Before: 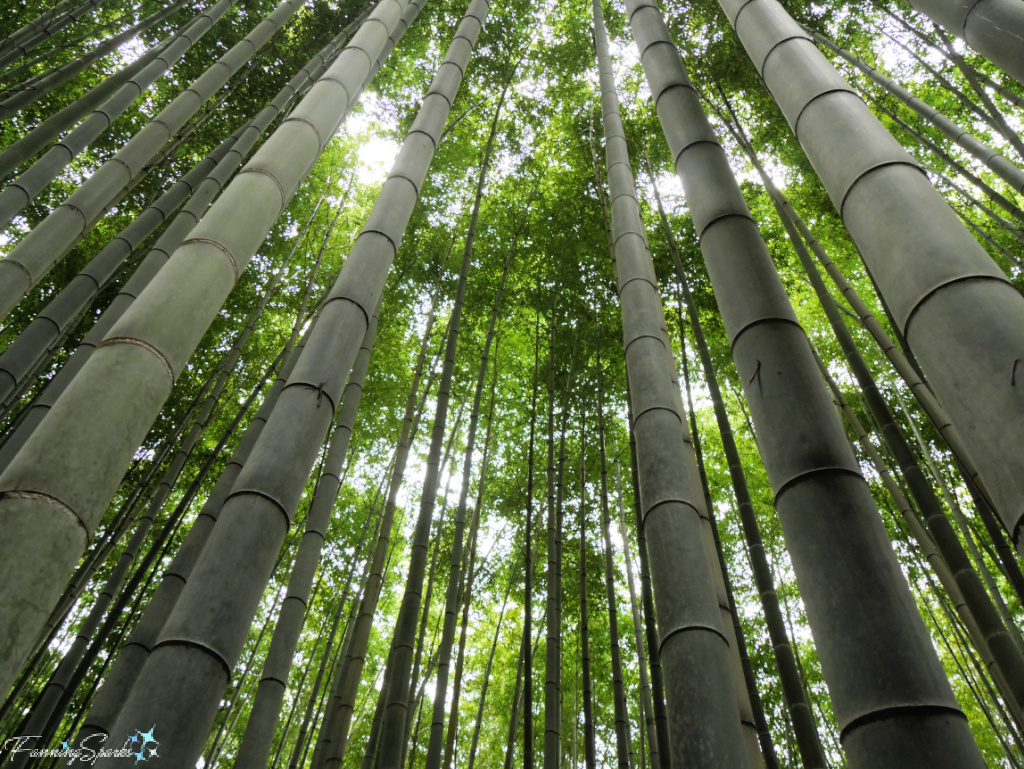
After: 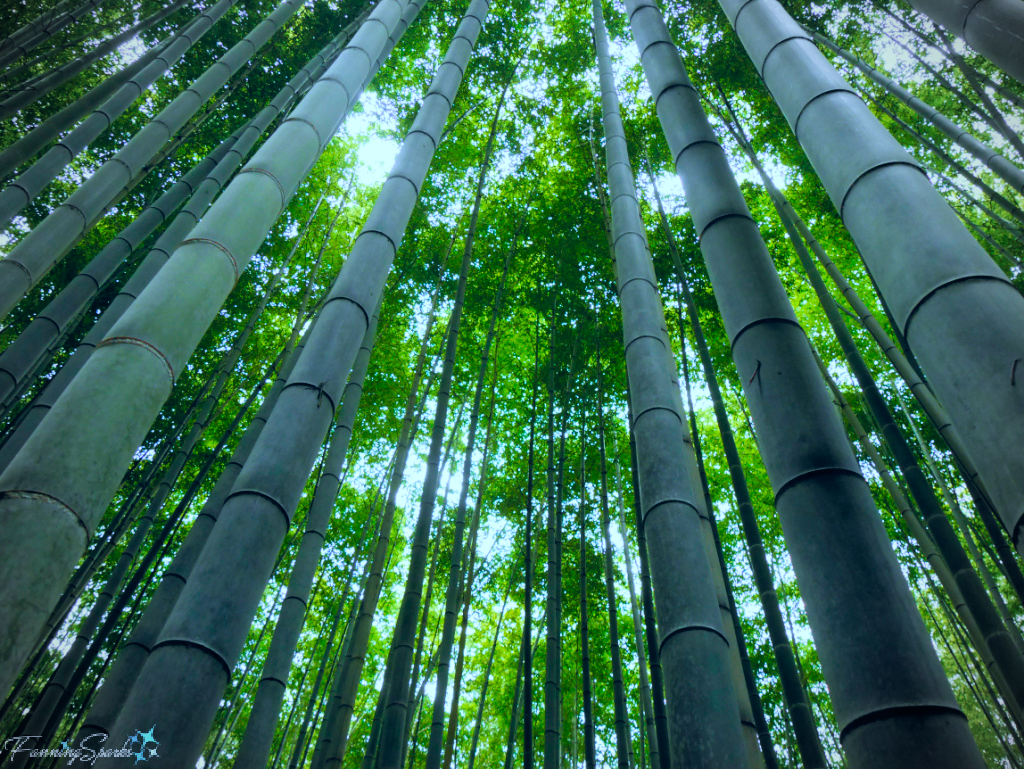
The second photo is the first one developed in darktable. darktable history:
velvia: on, module defaults
color calibration: gray › normalize channels true, illuminant custom, x 0.389, y 0.387, temperature 3793.65 K, gamut compression 0.016
vignetting: width/height ratio 1.092
color balance rgb: global offset › chroma 0.105%, global offset › hue 249.54°, linear chroma grading › shadows 19.712%, linear chroma grading › highlights 3.507%, linear chroma grading › mid-tones 10.396%, perceptual saturation grading › global saturation 31.285%, global vibrance 14.949%
